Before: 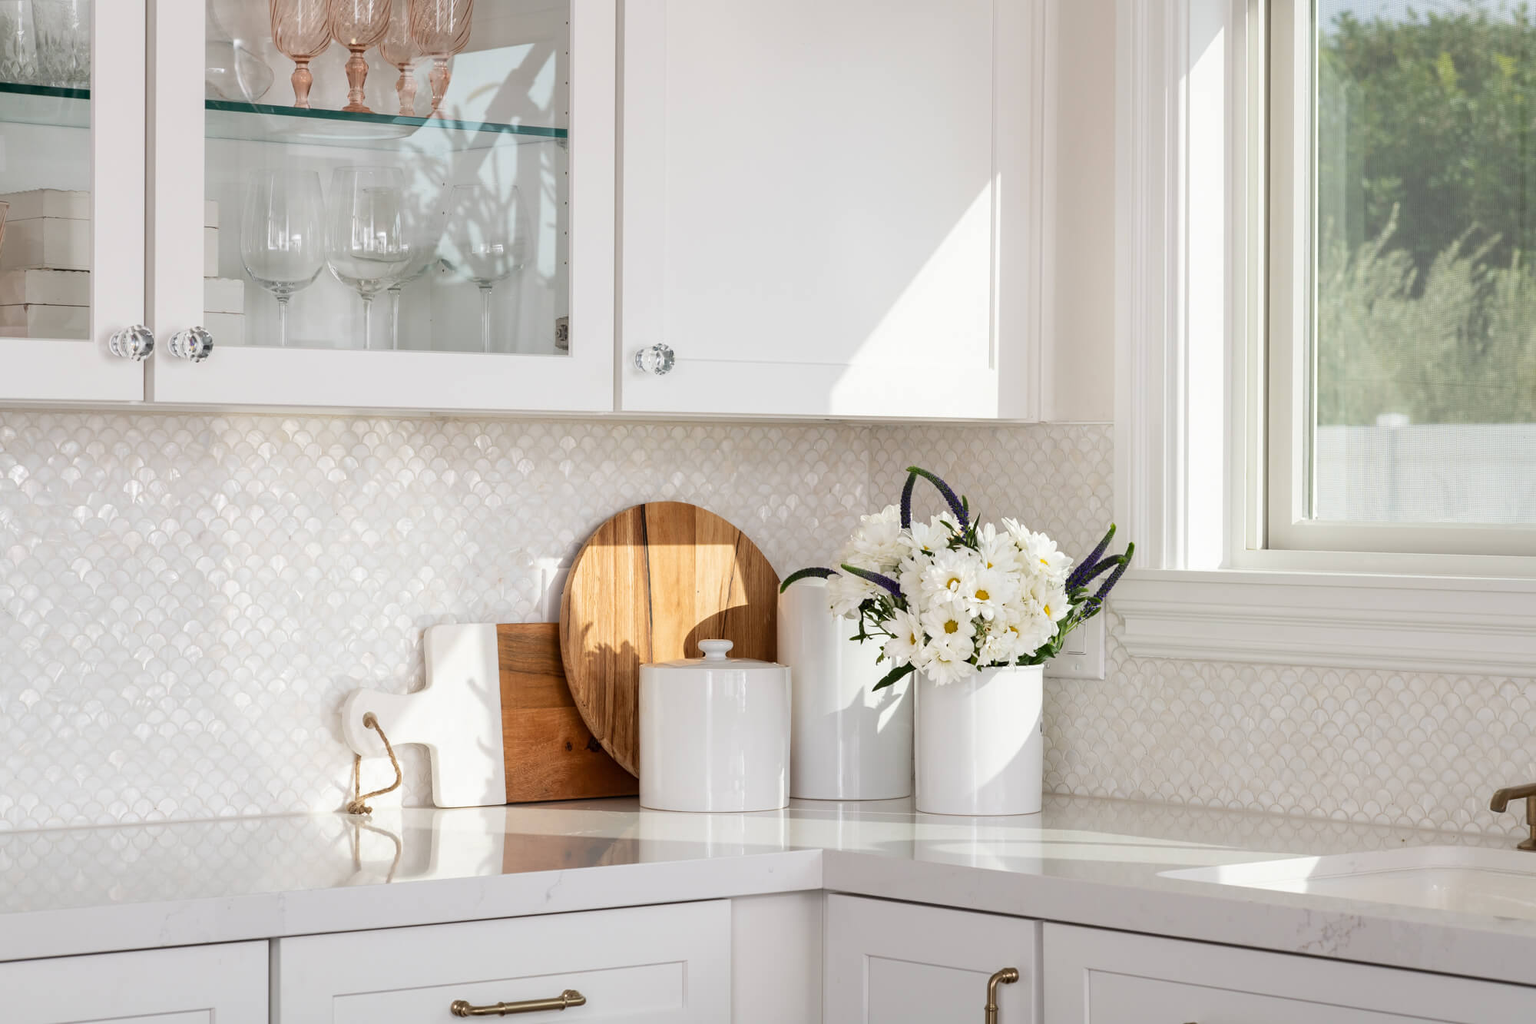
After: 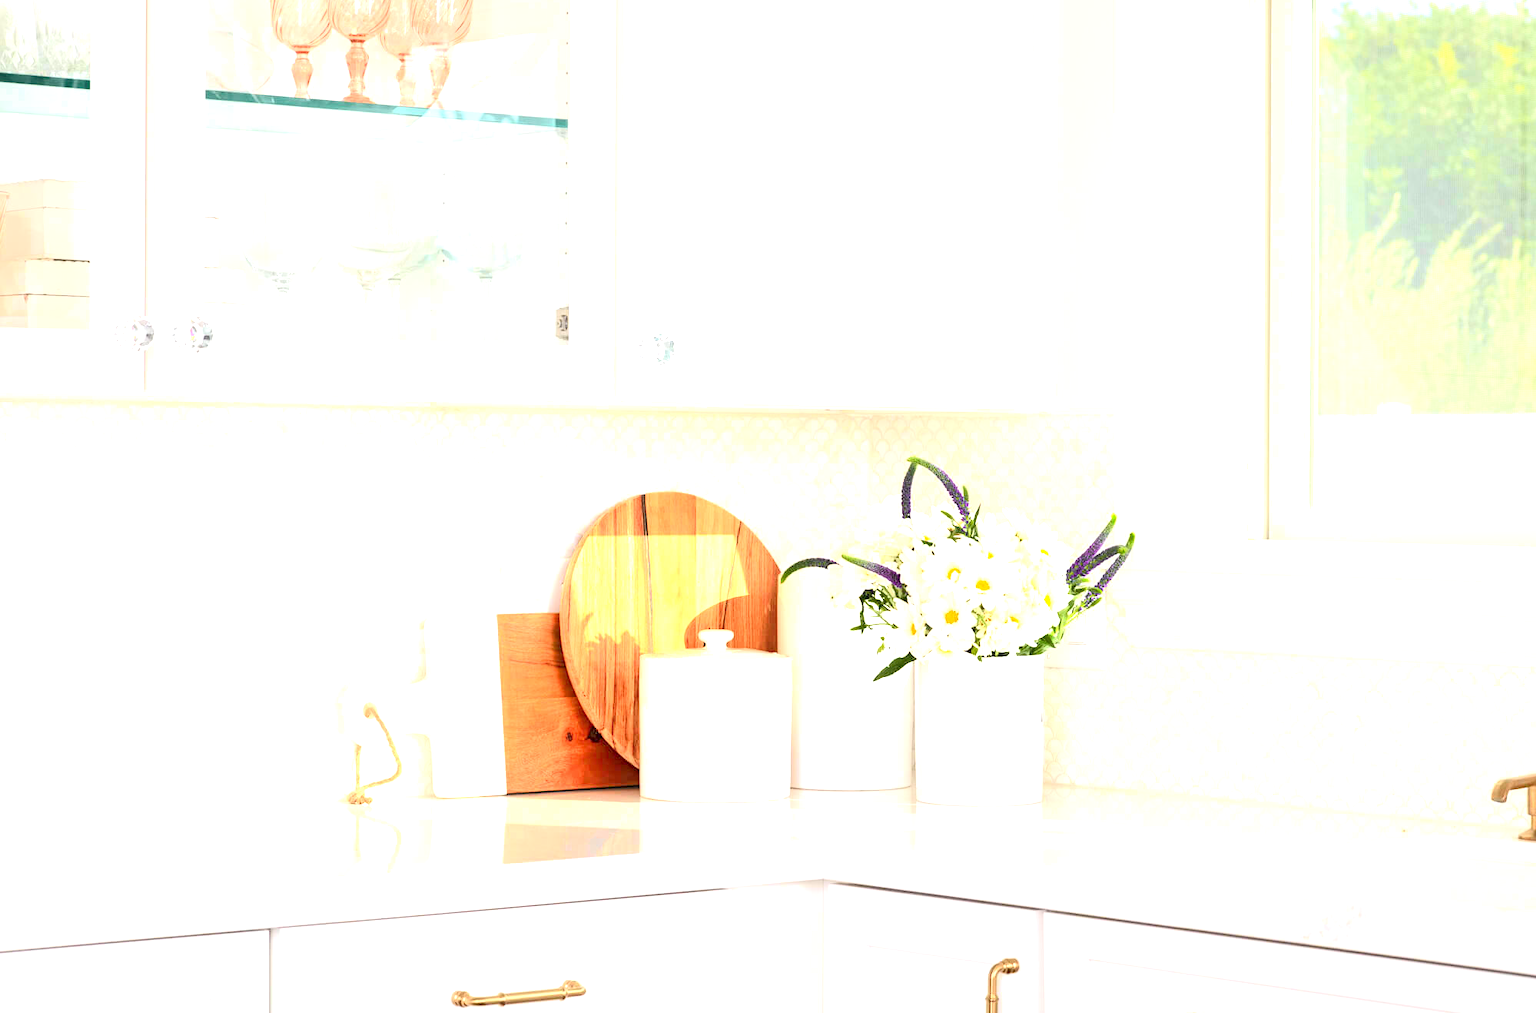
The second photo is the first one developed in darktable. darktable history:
tone equalizer: on, module defaults
crop: top 1.049%, right 0.001%
tone curve: curves: ch0 [(0, 0.005) (0.103, 0.097) (0.18, 0.22) (0.4, 0.485) (0.5, 0.612) (0.668, 0.787) (0.823, 0.894) (1, 0.971)]; ch1 [(0, 0) (0.172, 0.123) (0.324, 0.253) (0.396, 0.388) (0.478, 0.461) (0.499, 0.498) (0.522, 0.528) (0.609, 0.686) (0.704, 0.818) (1, 1)]; ch2 [(0, 0) (0.411, 0.424) (0.496, 0.501) (0.515, 0.514) (0.555, 0.585) (0.641, 0.69) (1, 1)], color space Lab, independent channels, preserve colors none
exposure: exposure 2.04 EV, compensate highlight preservation false
